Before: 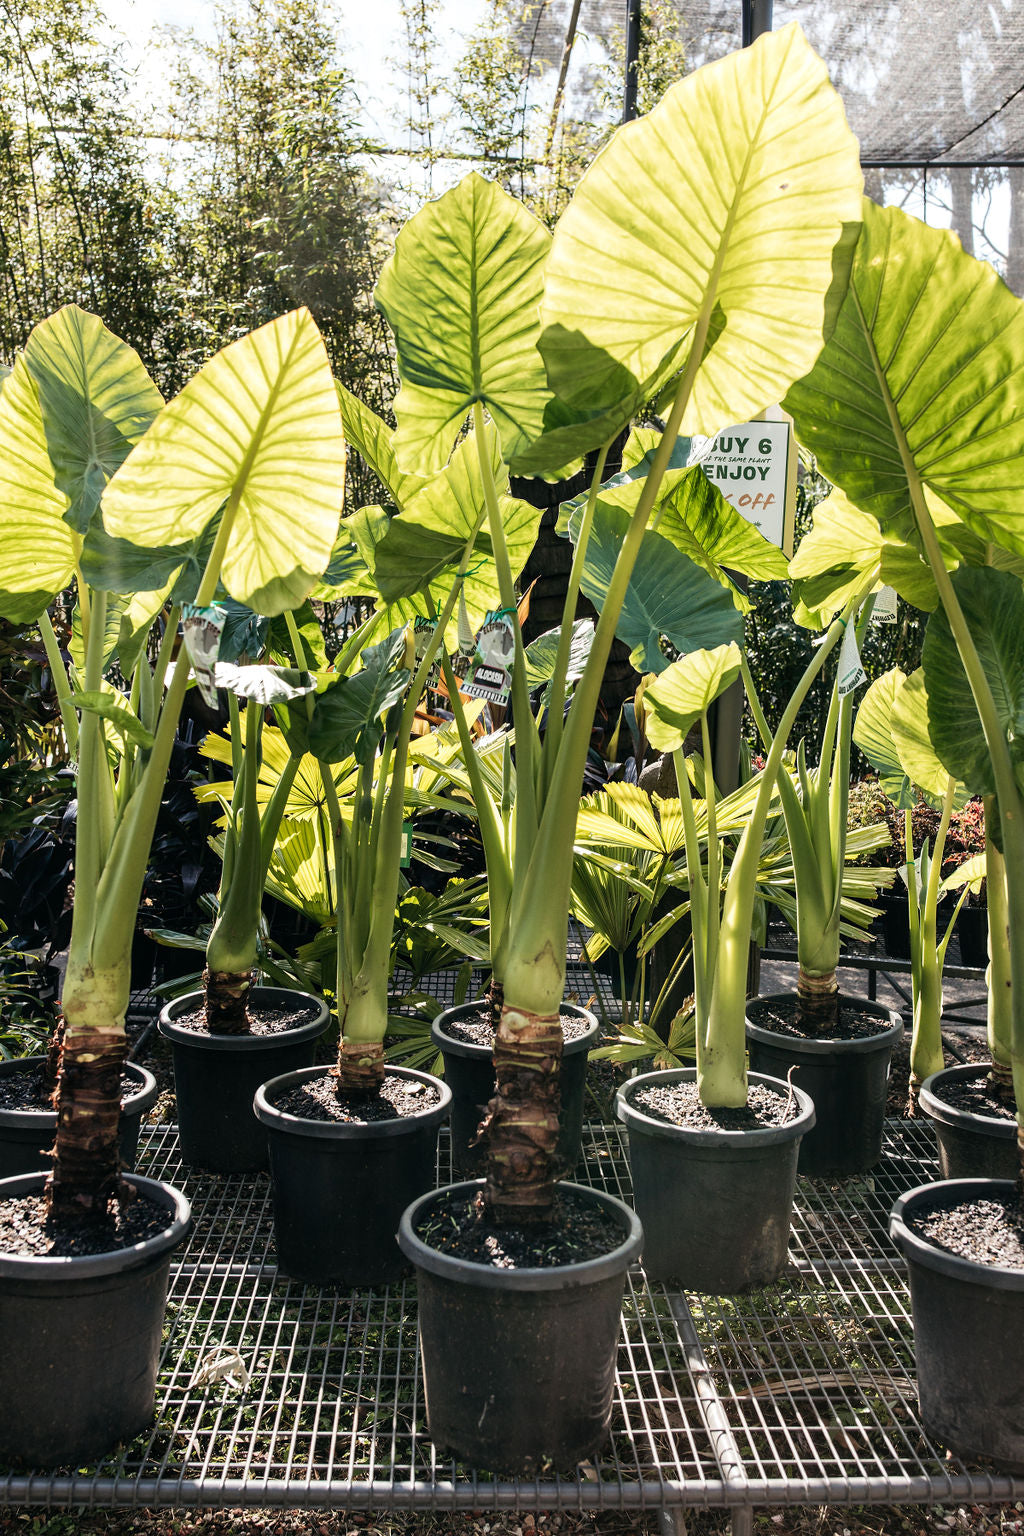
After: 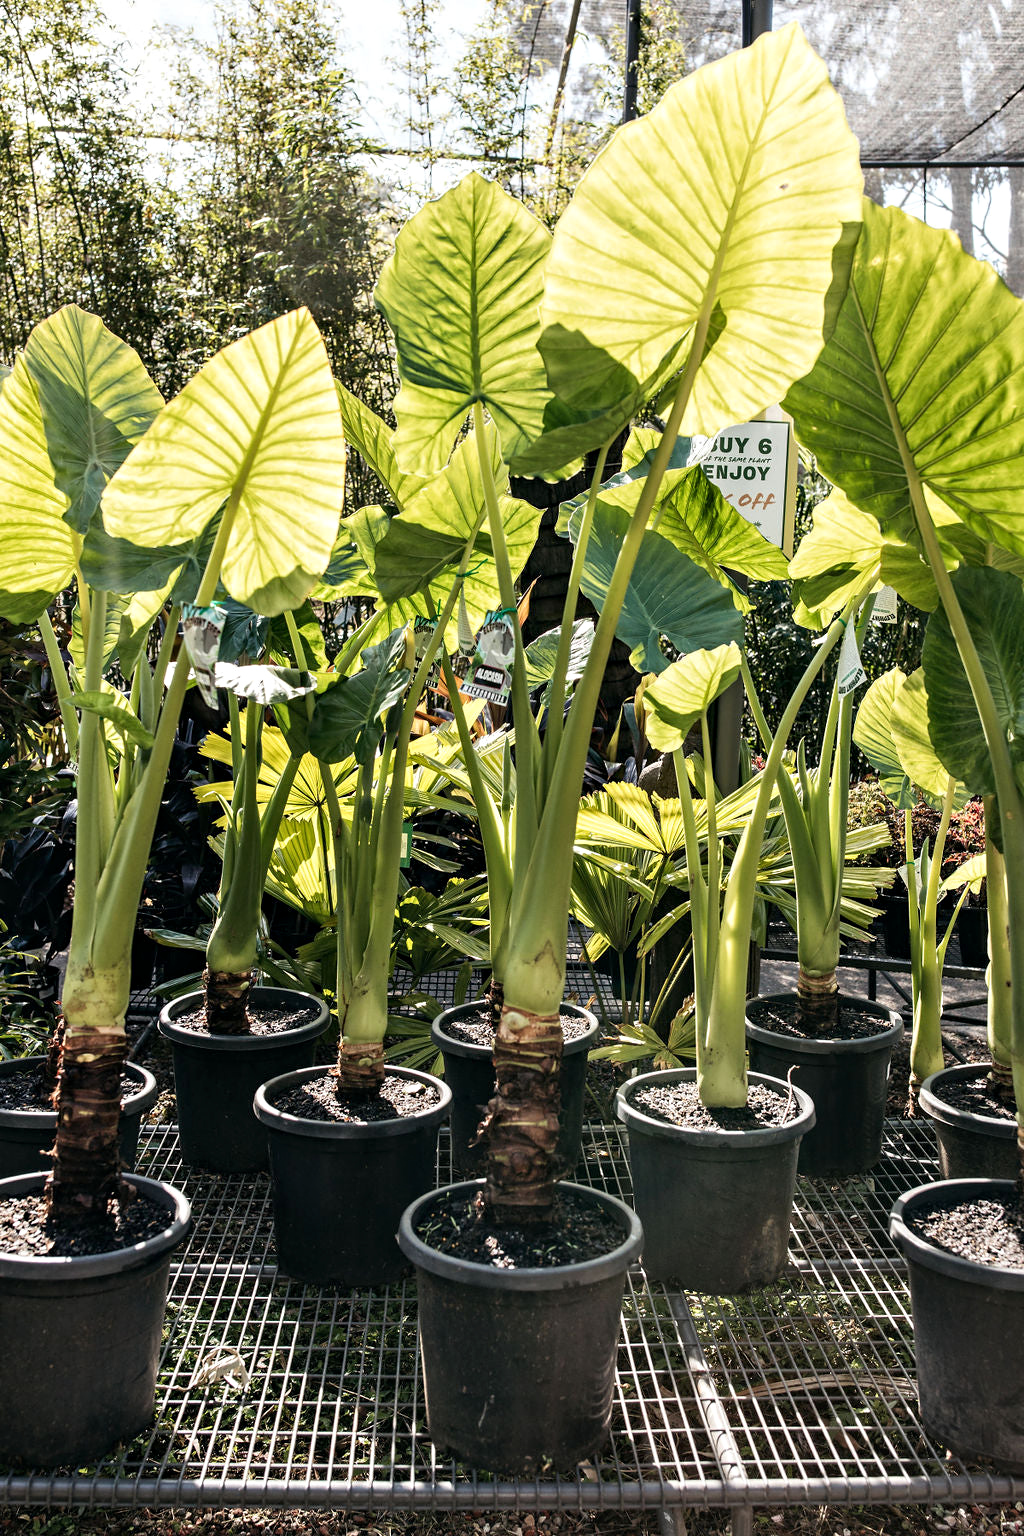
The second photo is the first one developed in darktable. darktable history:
contrast equalizer: y [[0.5, 0.504, 0.515, 0.527, 0.535, 0.534], [0.5 ×6], [0.491, 0.387, 0.179, 0.068, 0.068, 0.068], [0 ×5, 0.023], [0 ×6]]
tone equalizer: mask exposure compensation -0.488 EV
